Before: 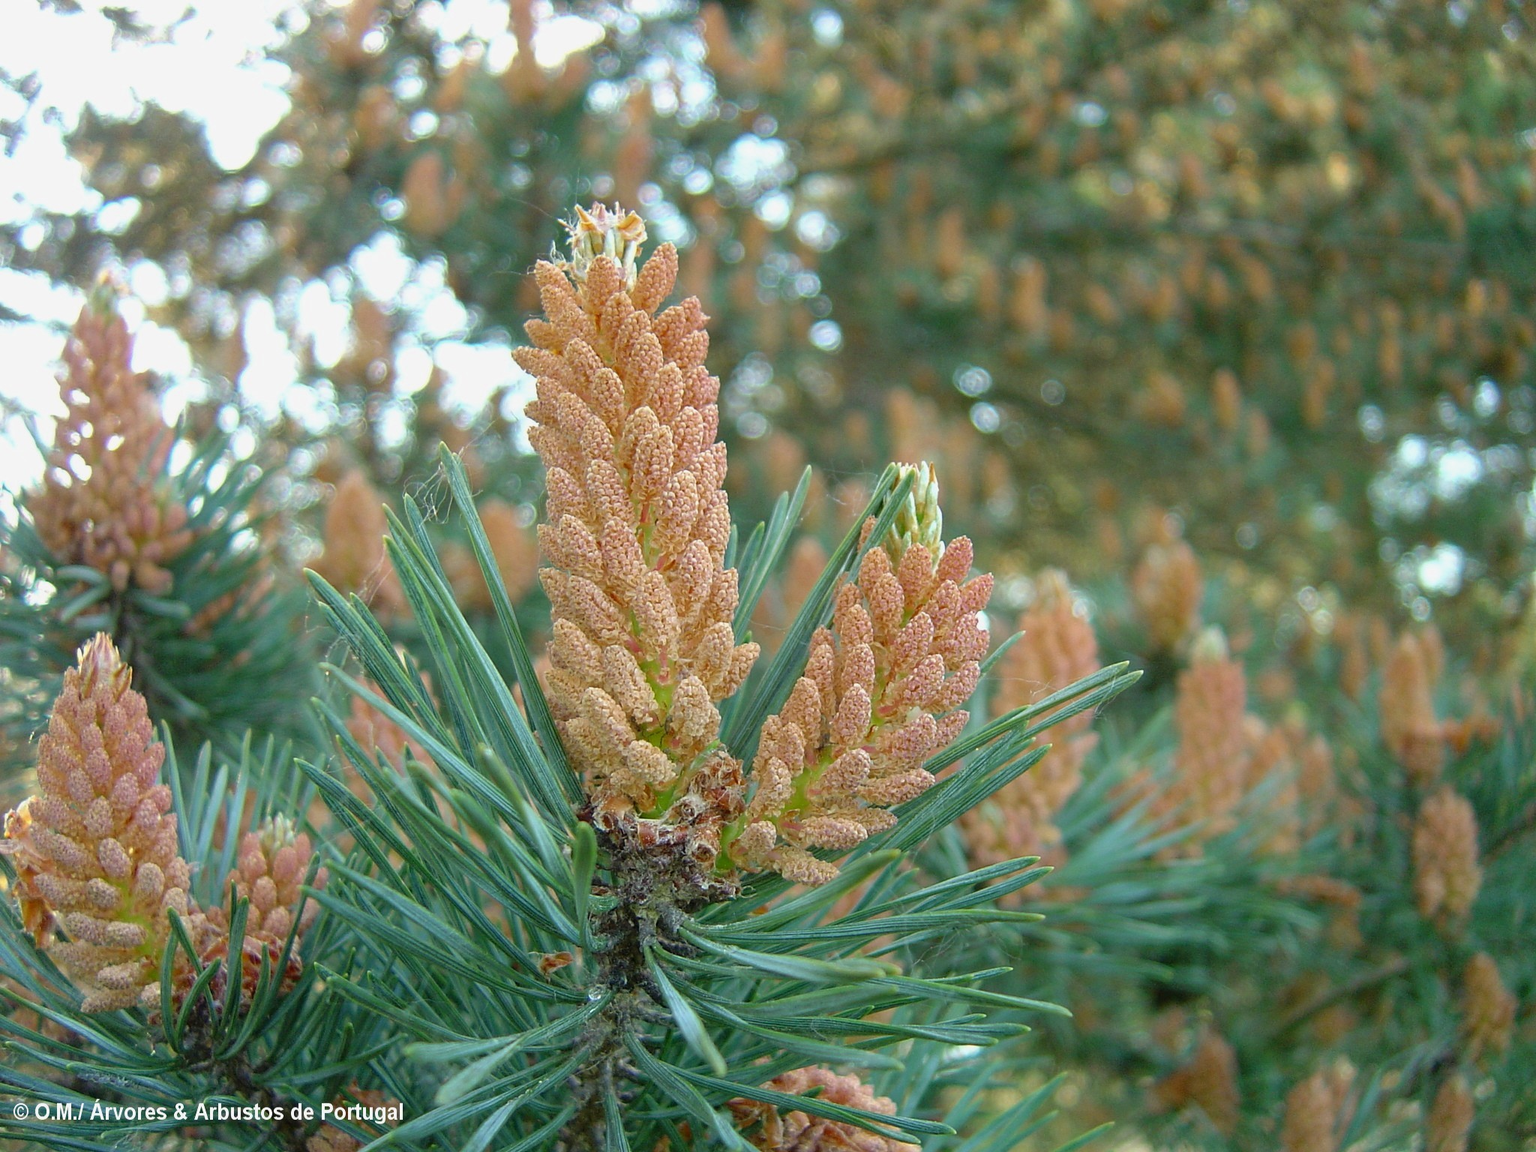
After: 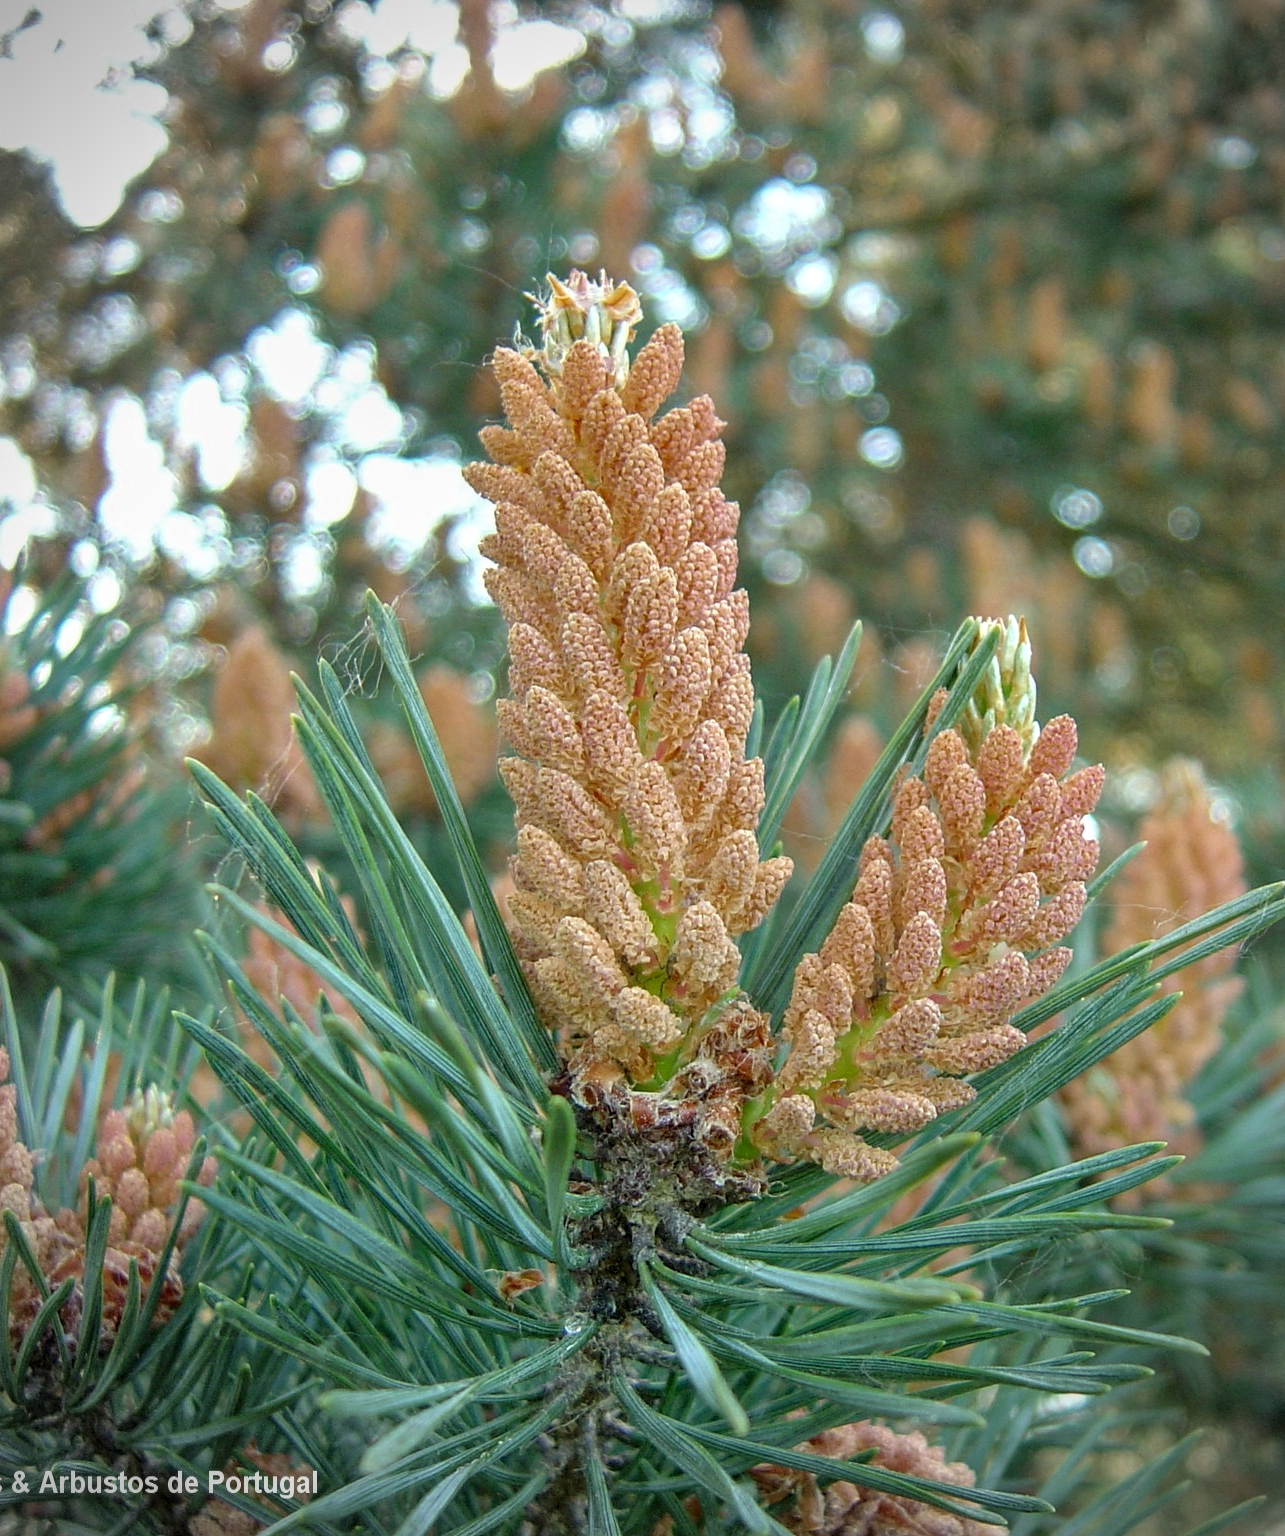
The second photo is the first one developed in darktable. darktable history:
crop: left 10.758%, right 26.471%
local contrast: on, module defaults
shadows and highlights: shadows 60.84, soften with gaussian
vignetting: on, module defaults
